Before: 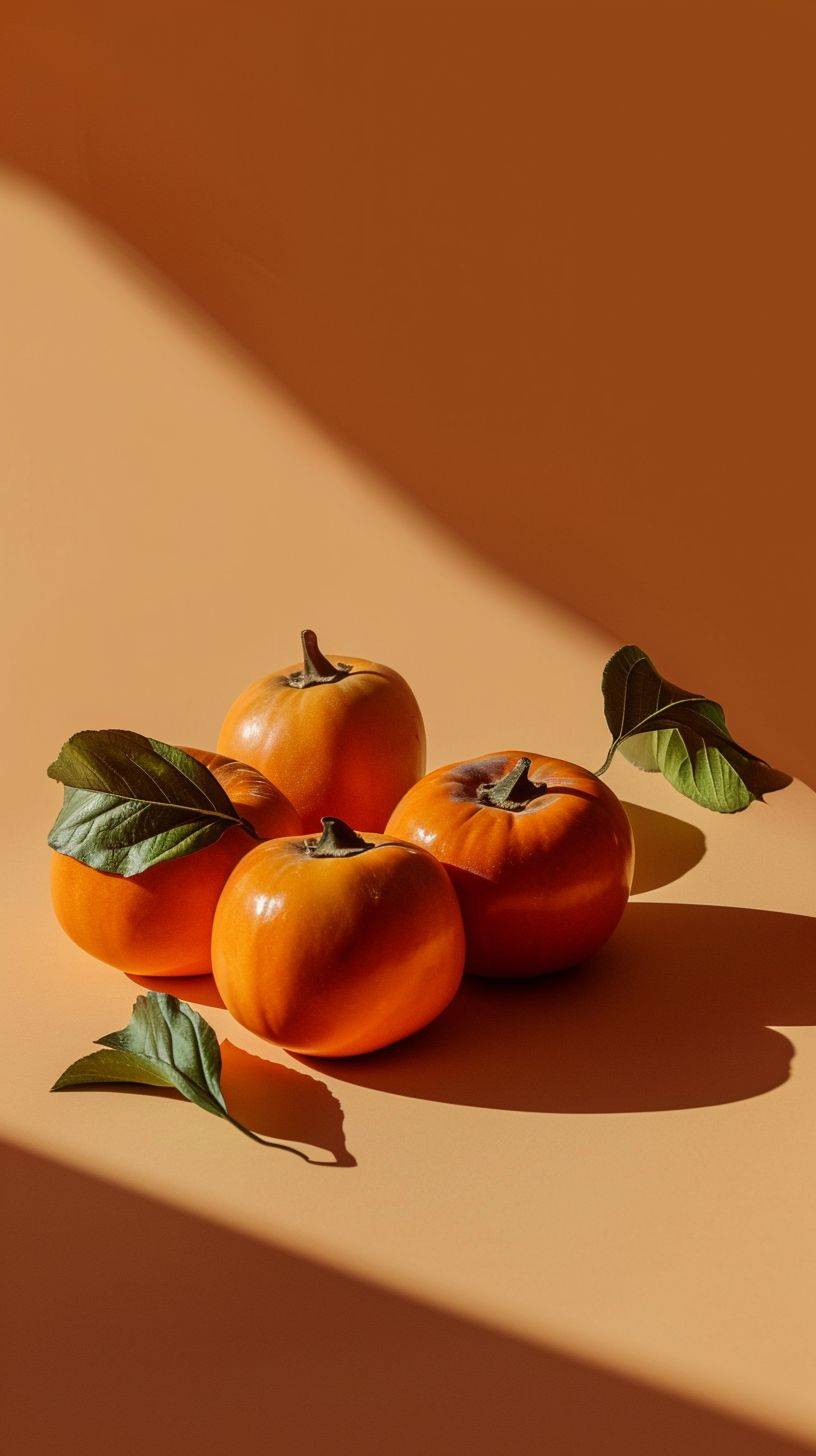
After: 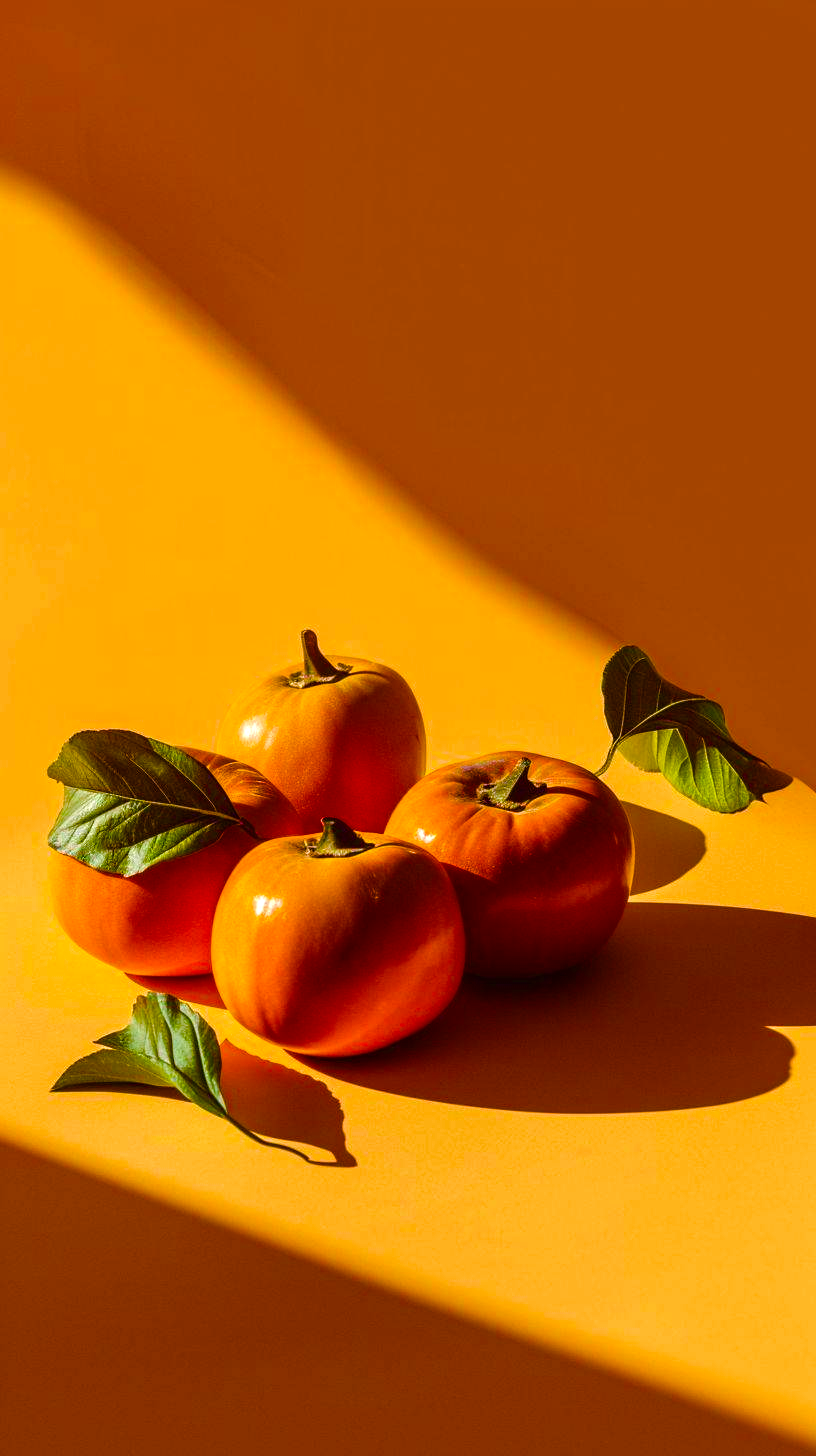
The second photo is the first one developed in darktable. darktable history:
exposure: black level correction -0.001, exposure 0.08 EV, compensate highlight preservation false
color balance rgb: linear chroma grading › shadows 10%, linear chroma grading › highlights 10%, linear chroma grading › global chroma 15%, linear chroma grading › mid-tones 15%, perceptual saturation grading › global saturation 40%, perceptual saturation grading › highlights -25%, perceptual saturation grading › mid-tones 35%, perceptual saturation grading › shadows 35%, perceptual brilliance grading › global brilliance 11.29%, global vibrance 11.29%
